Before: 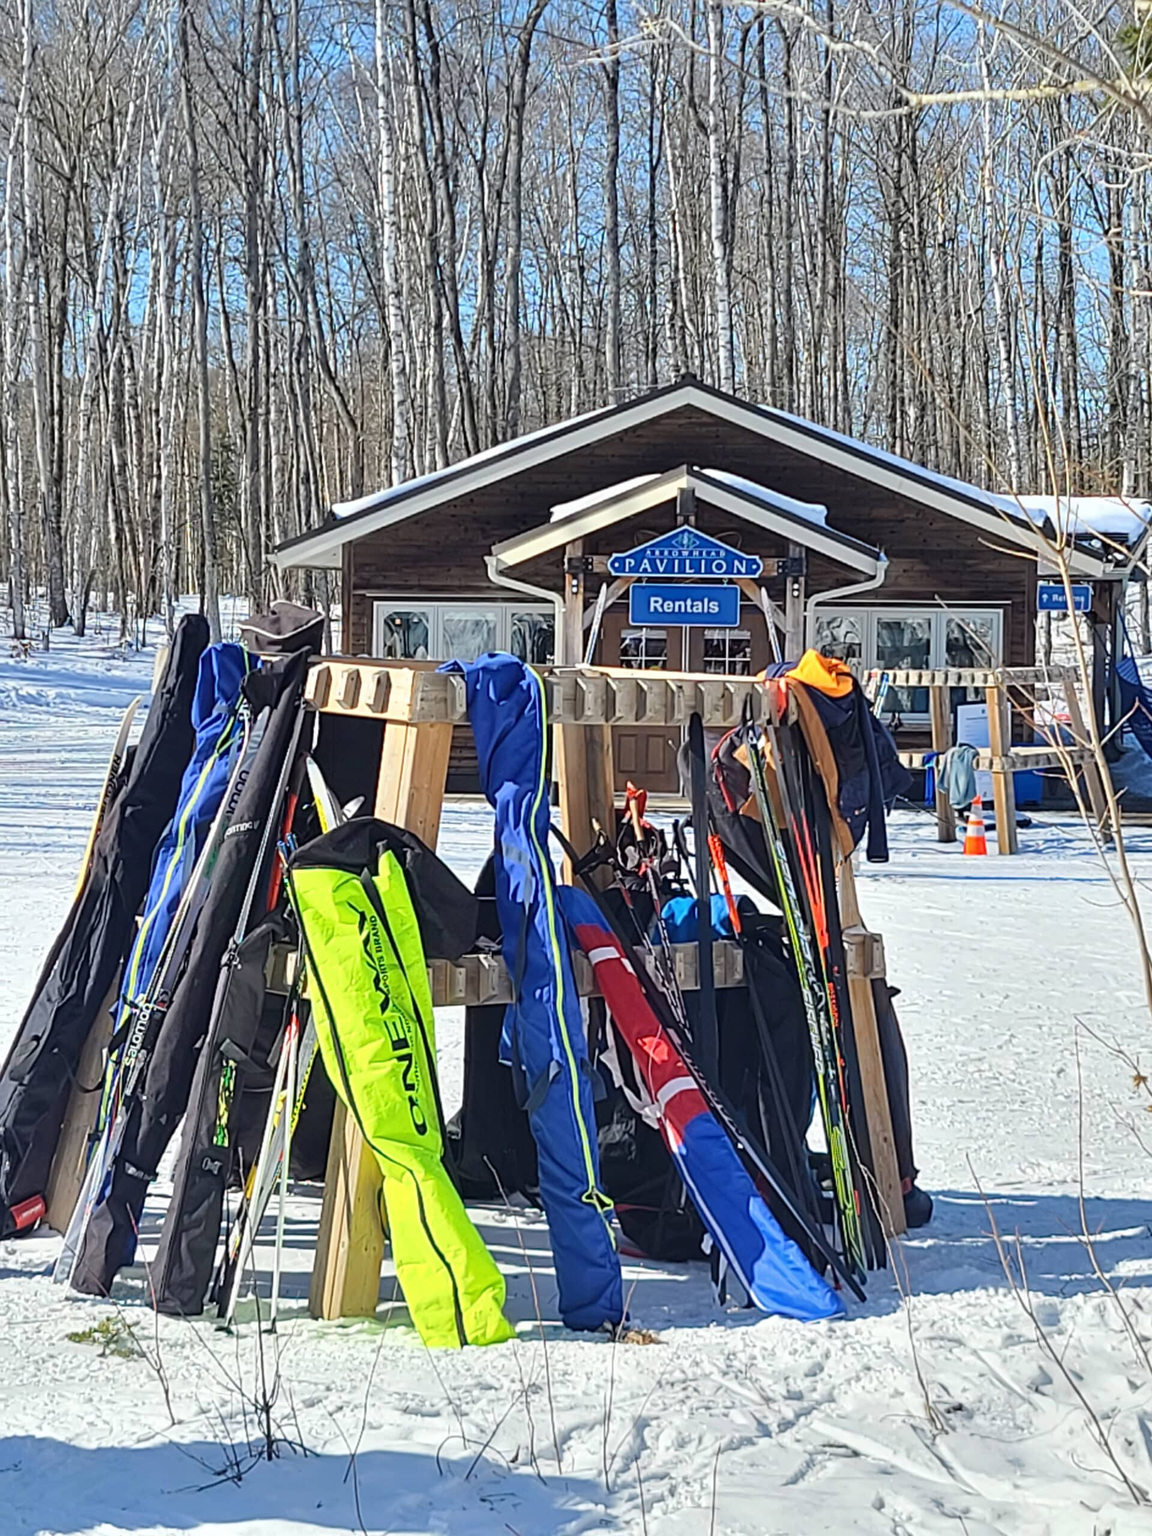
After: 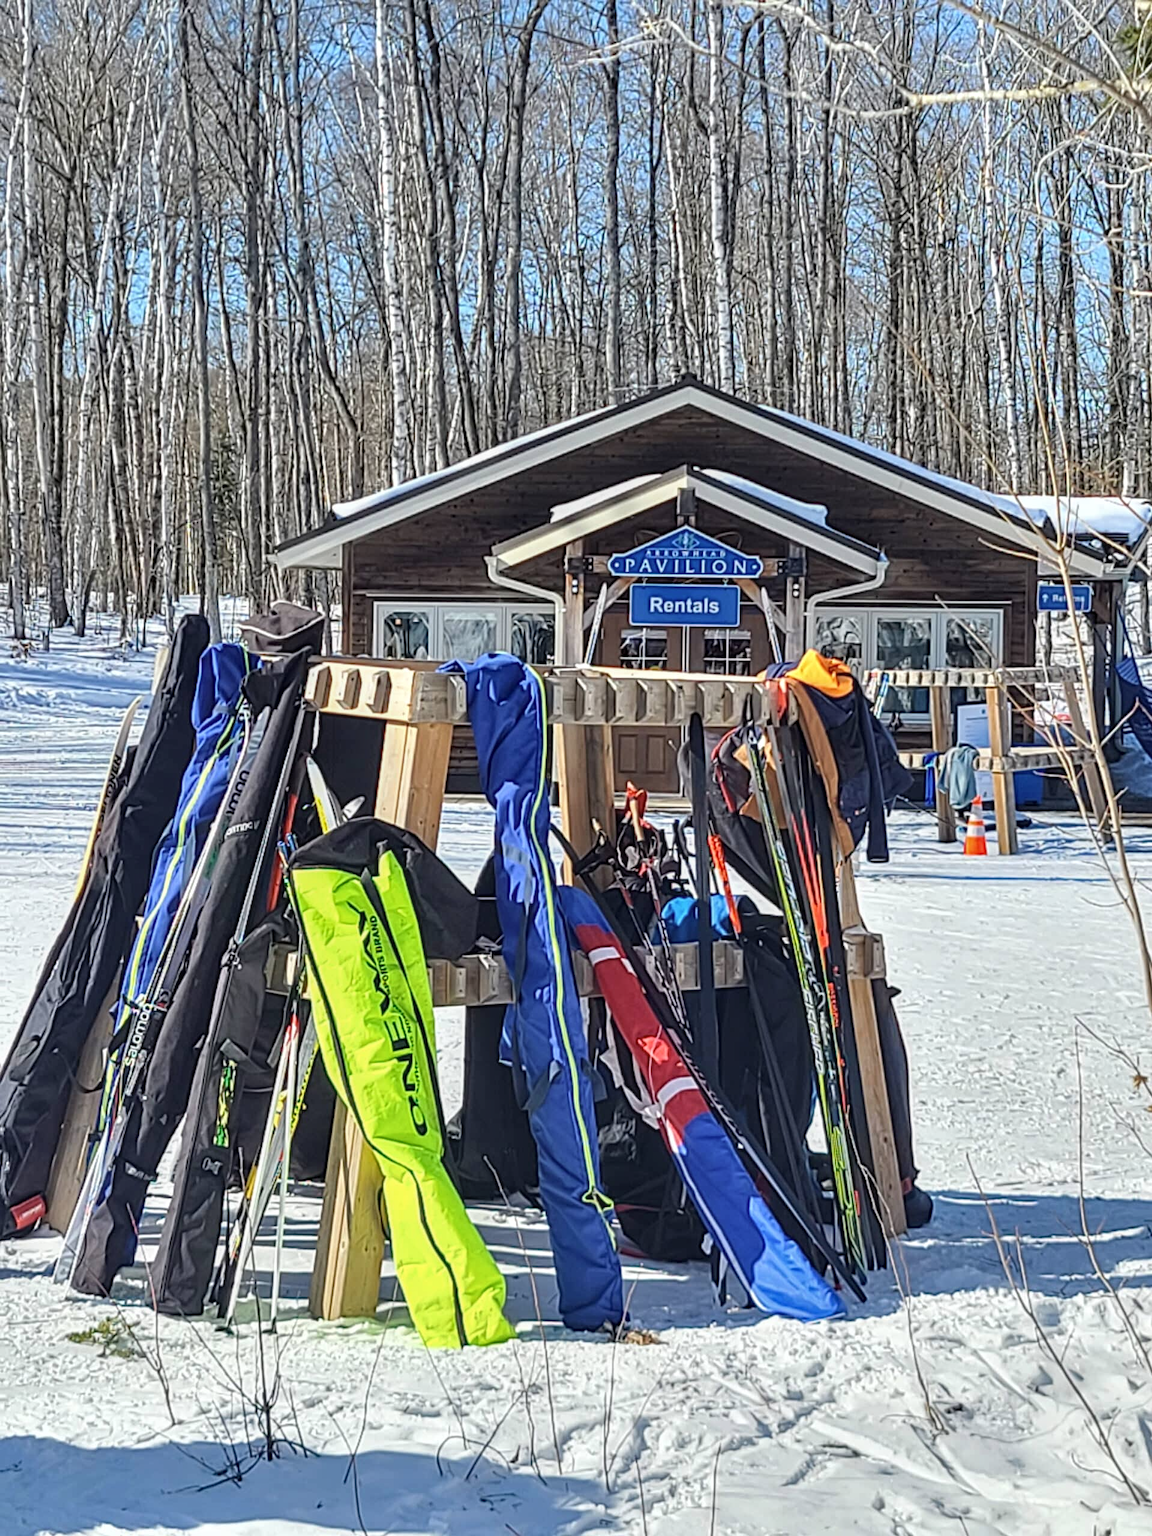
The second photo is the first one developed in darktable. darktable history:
local contrast: on, module defaults
contrast brightness saturation: saturation -0.052
